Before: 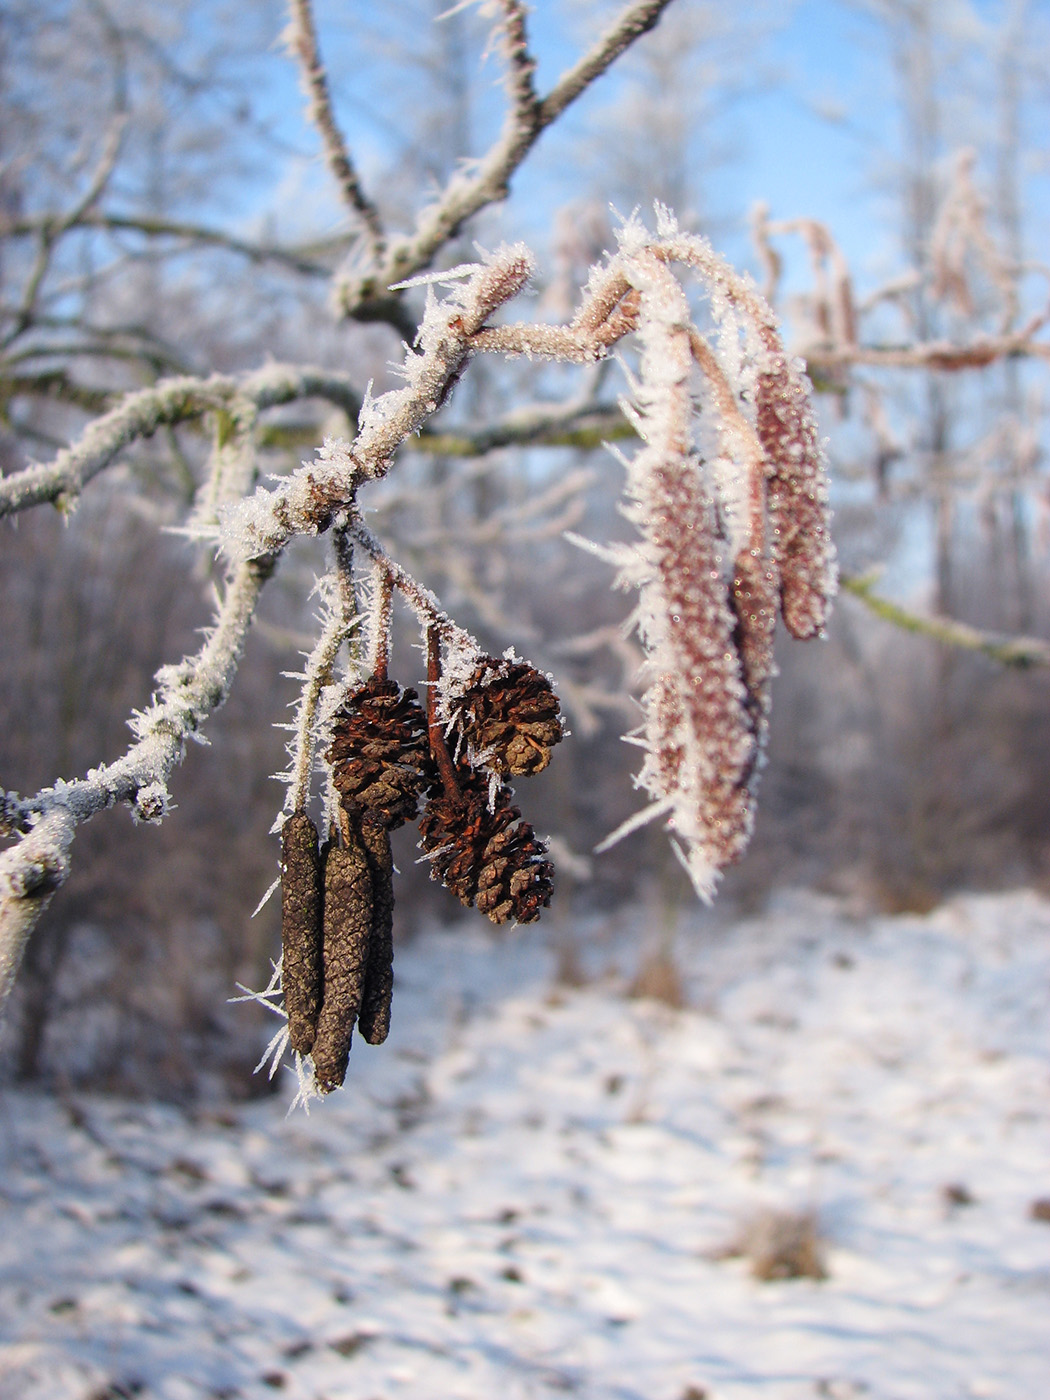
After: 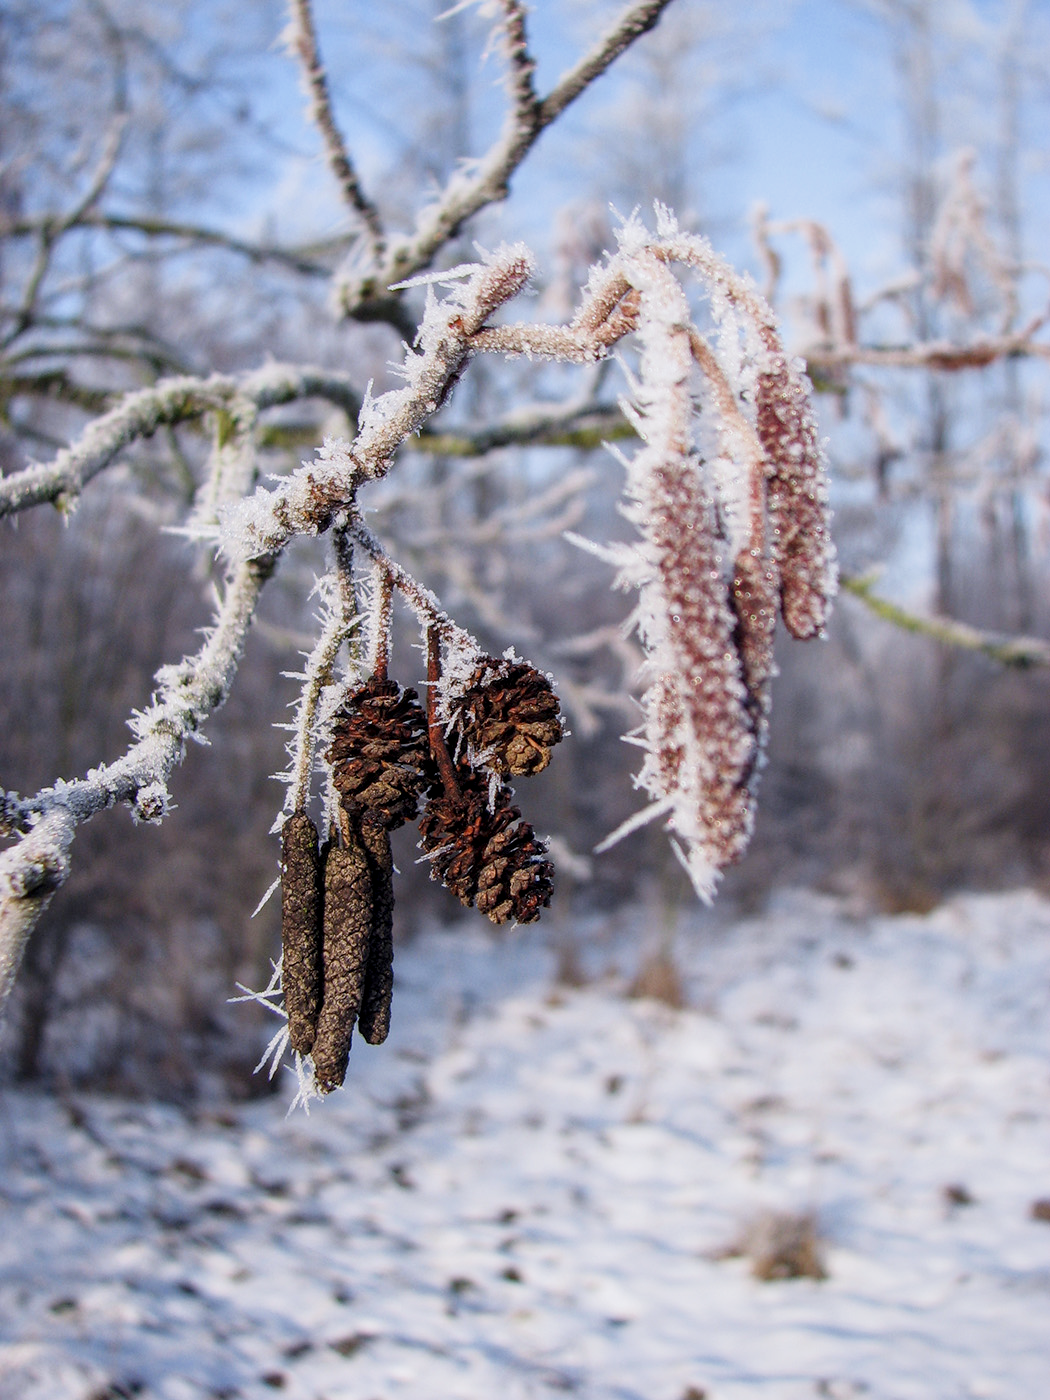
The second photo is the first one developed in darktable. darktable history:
local contrast: detail 130%
white balance: red 0.984, blue 1.059
sigmoid: contrast 1.22, skew 0.65
